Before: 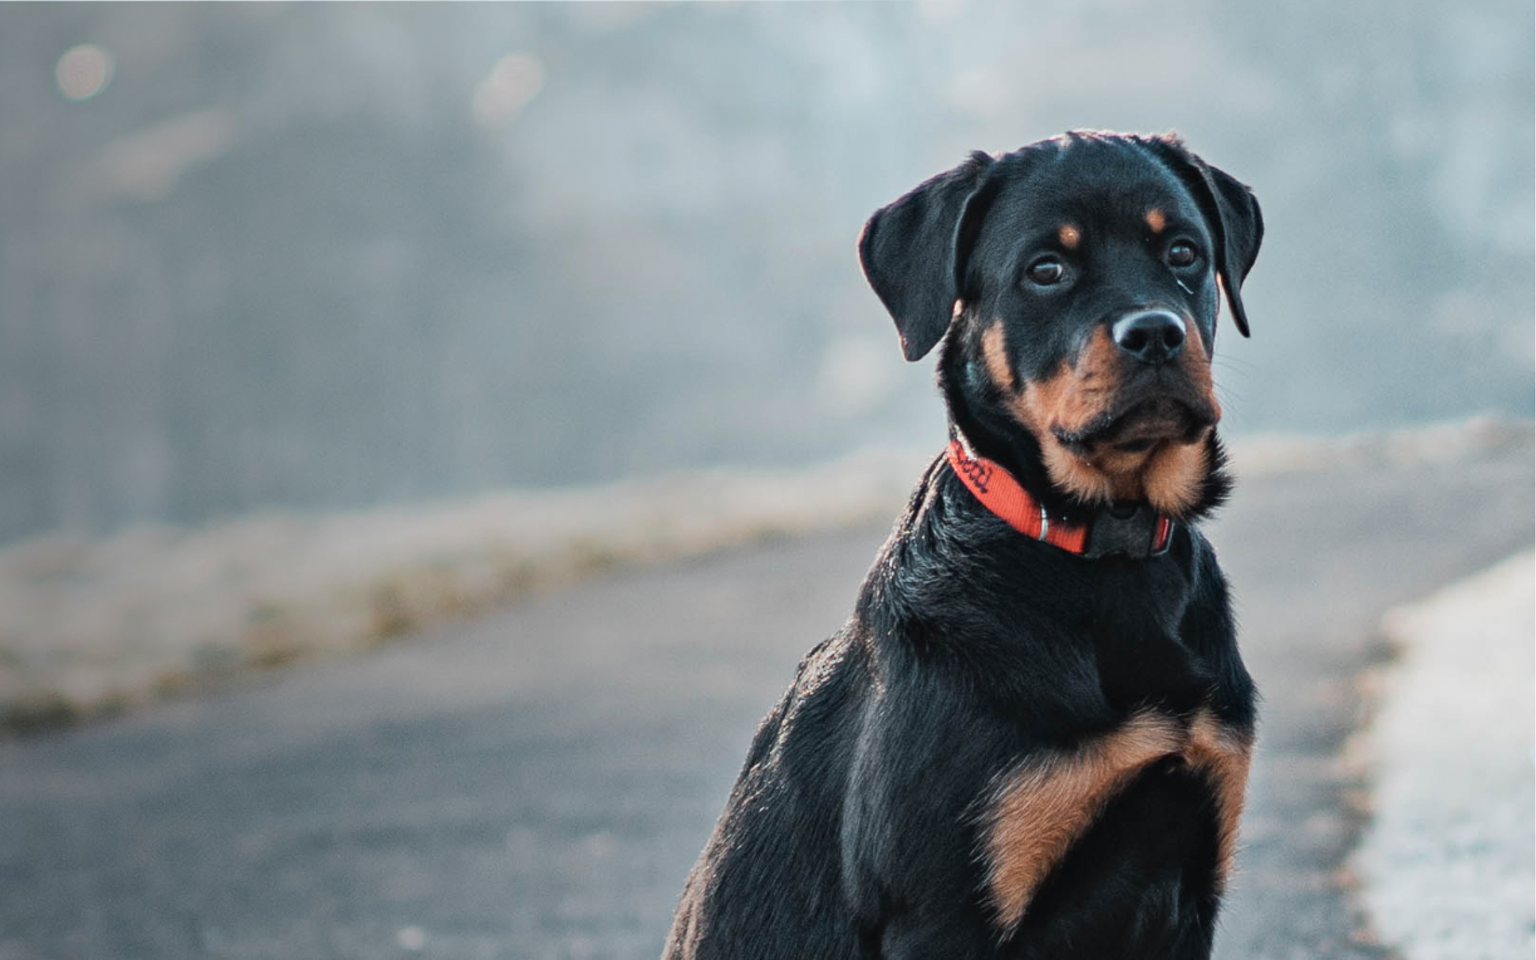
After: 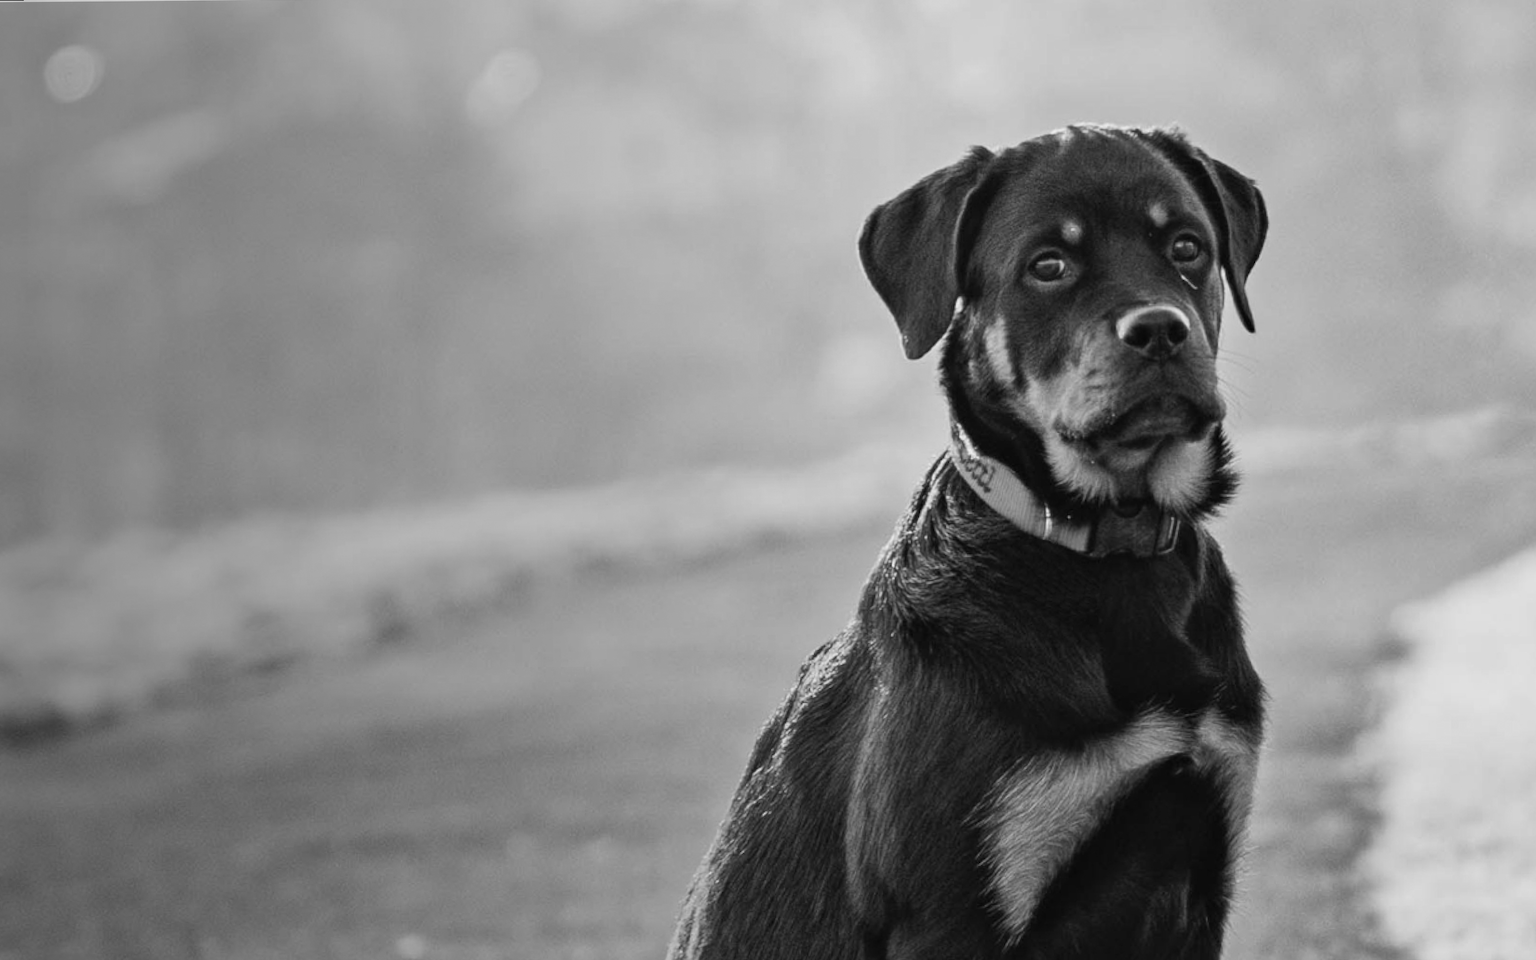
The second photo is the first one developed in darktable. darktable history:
rotate and perspective: rotation -0.45°, automatic cropping original format, crop left 0.008, crop right 0.992, crop top 0.012, crop bottom 0.988
monochrome: on, module defaults
